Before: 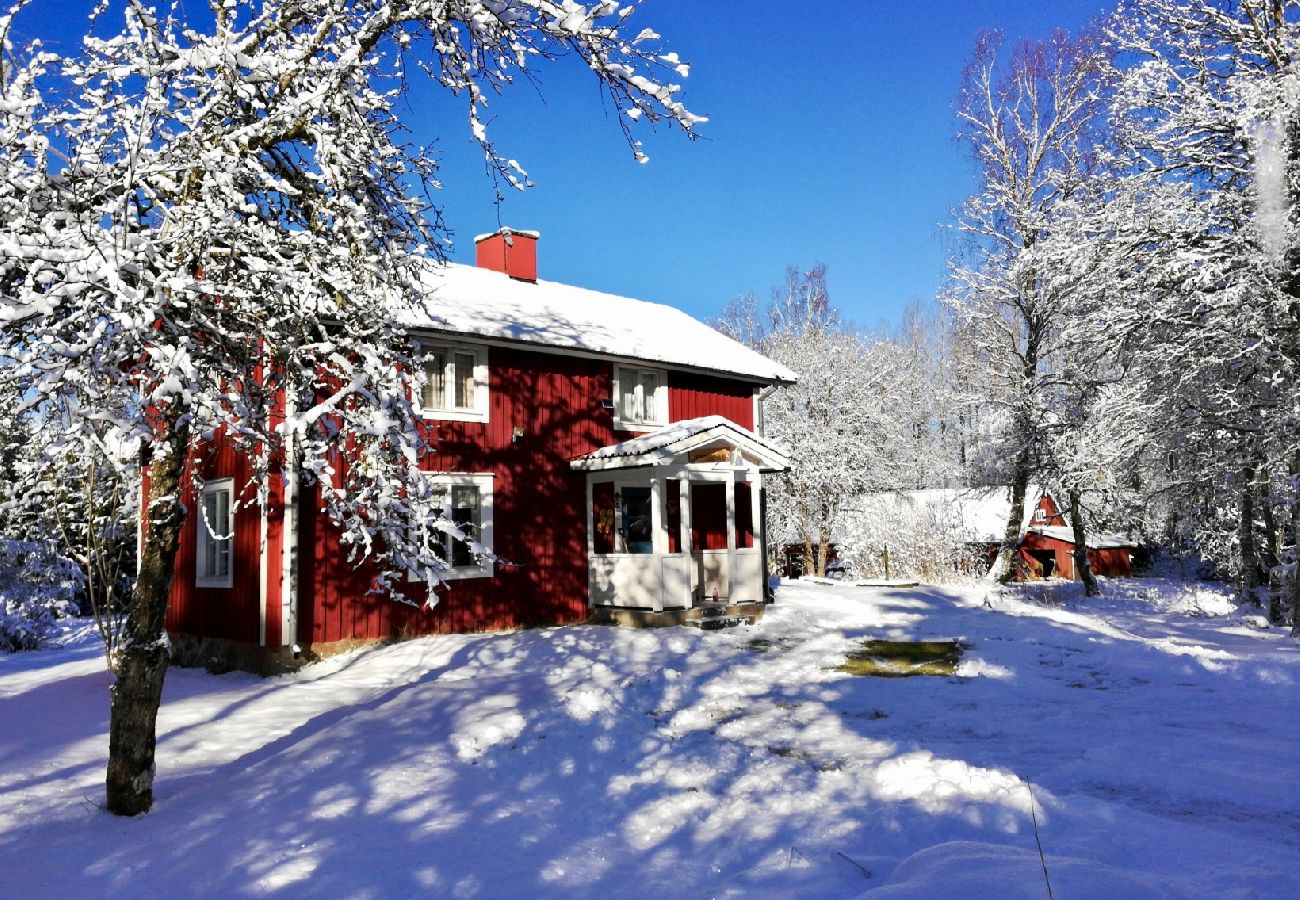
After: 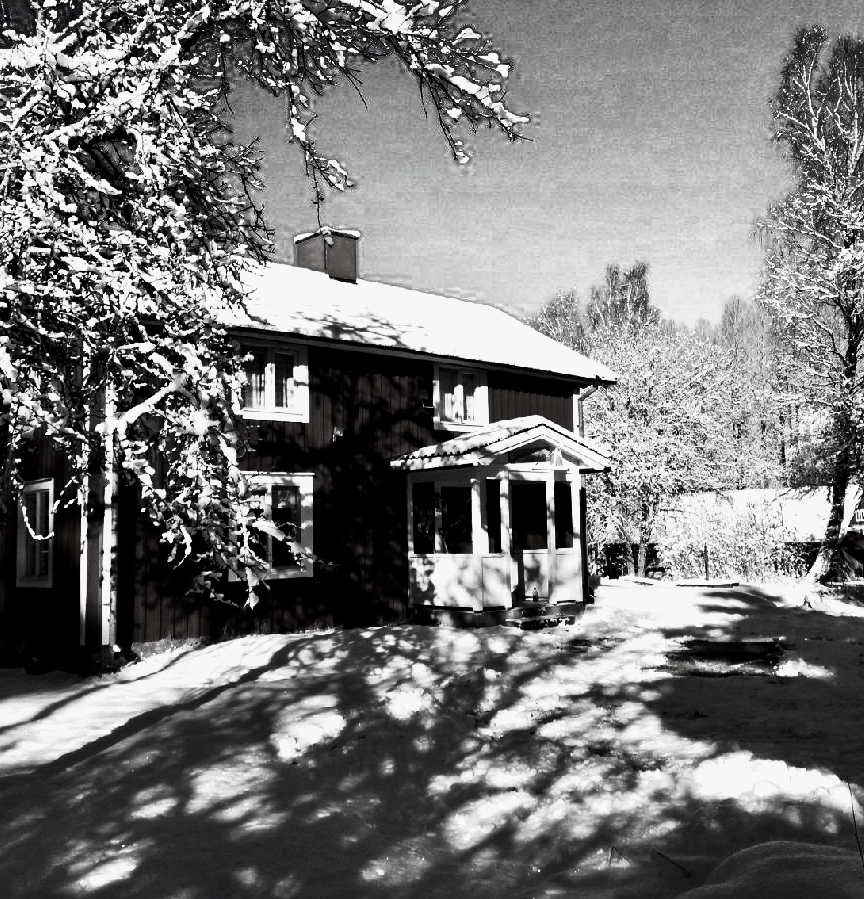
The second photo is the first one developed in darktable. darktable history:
crop and rotate: left 13.87%, right 19.643%
filmic rgb: black relative exposure -11.94 EV, white relative exposure 2.81 EV, target black luminance 0%, hardness 7.99, latitude 69.44%, contrast 1.139, highlights saturation mix 10.8%, shadows ↔ highlights balance -0.388%, color science v5 (2021), contrast in shadows safe, contrast in highlights safe
exposure: black level correction 0, exposure 0.698 EV, compensate highlight preservation false
contrast brightness saturation: contrast -0.026, brightness -0.598, saturation -0.984
